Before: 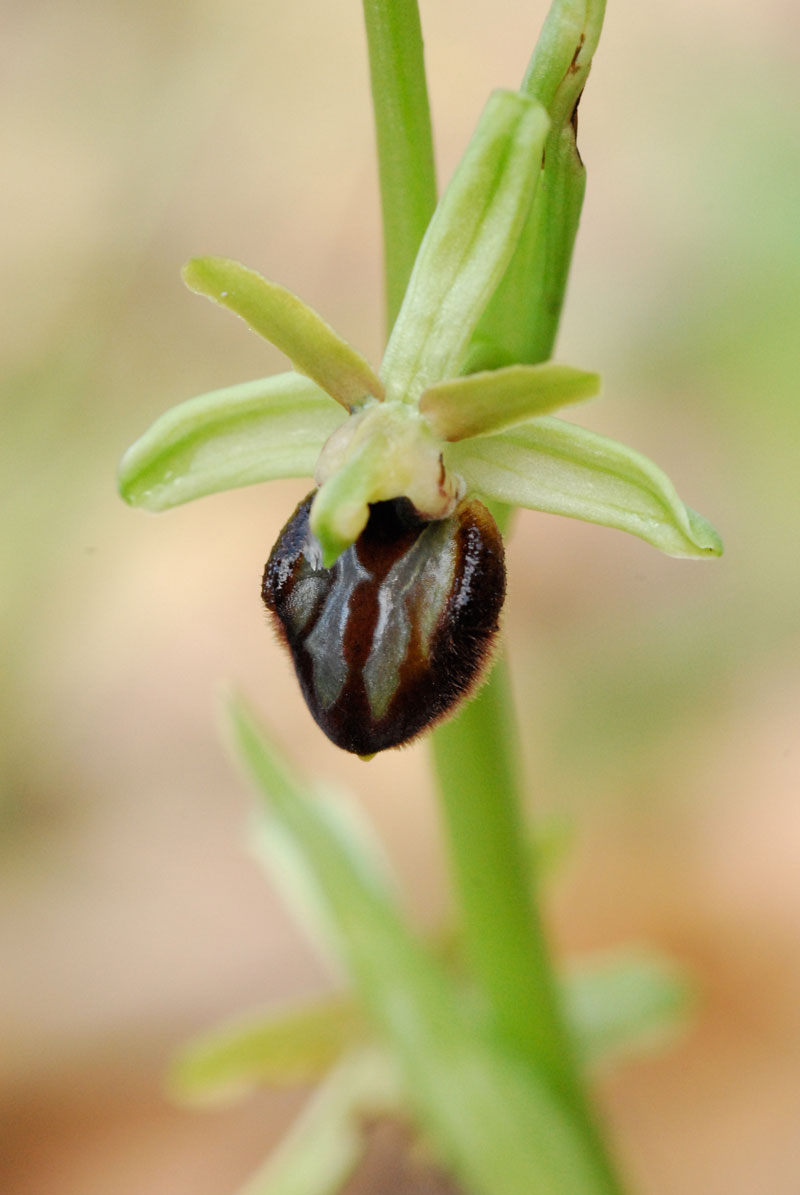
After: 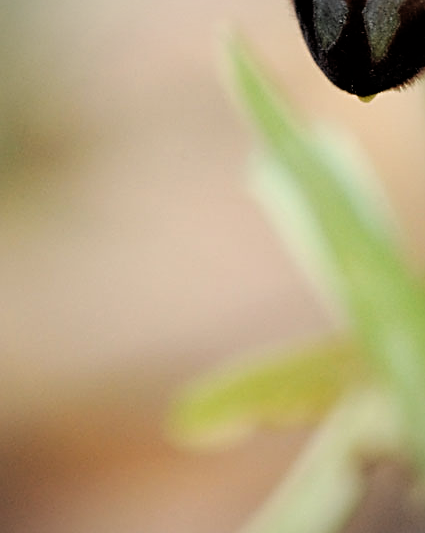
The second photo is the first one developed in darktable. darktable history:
crop and rotate: top 55.213%, right 46.757%, bottom 0.177%
vignetting: fall-off radius 60.78%, brightness -0.27
sharpen: radius 2.536, amount 0.618
shadows and highlights: shadows 36.54, highlights -27.5, soften with gaussian
filmic rgb: black relative exposure -4.91 EV, white relative exposure 2.82 EV, threshold 3.06 EV, hardness 3.7, enable highlight reconstruction true
